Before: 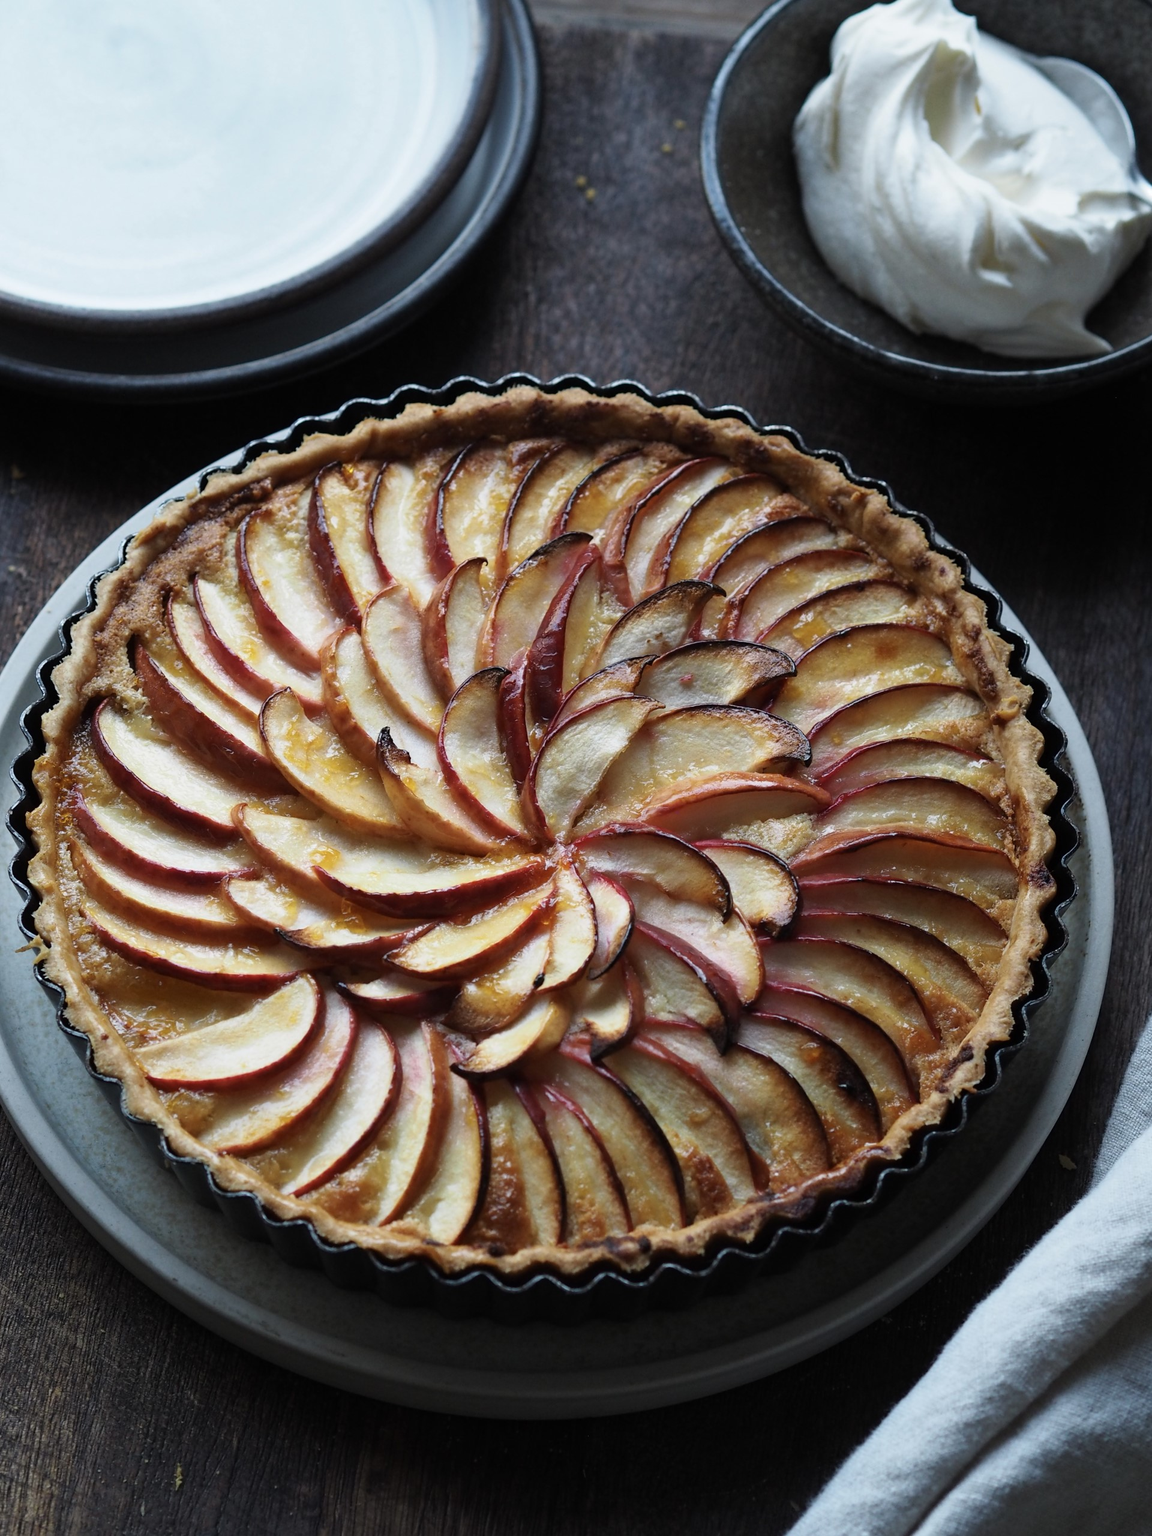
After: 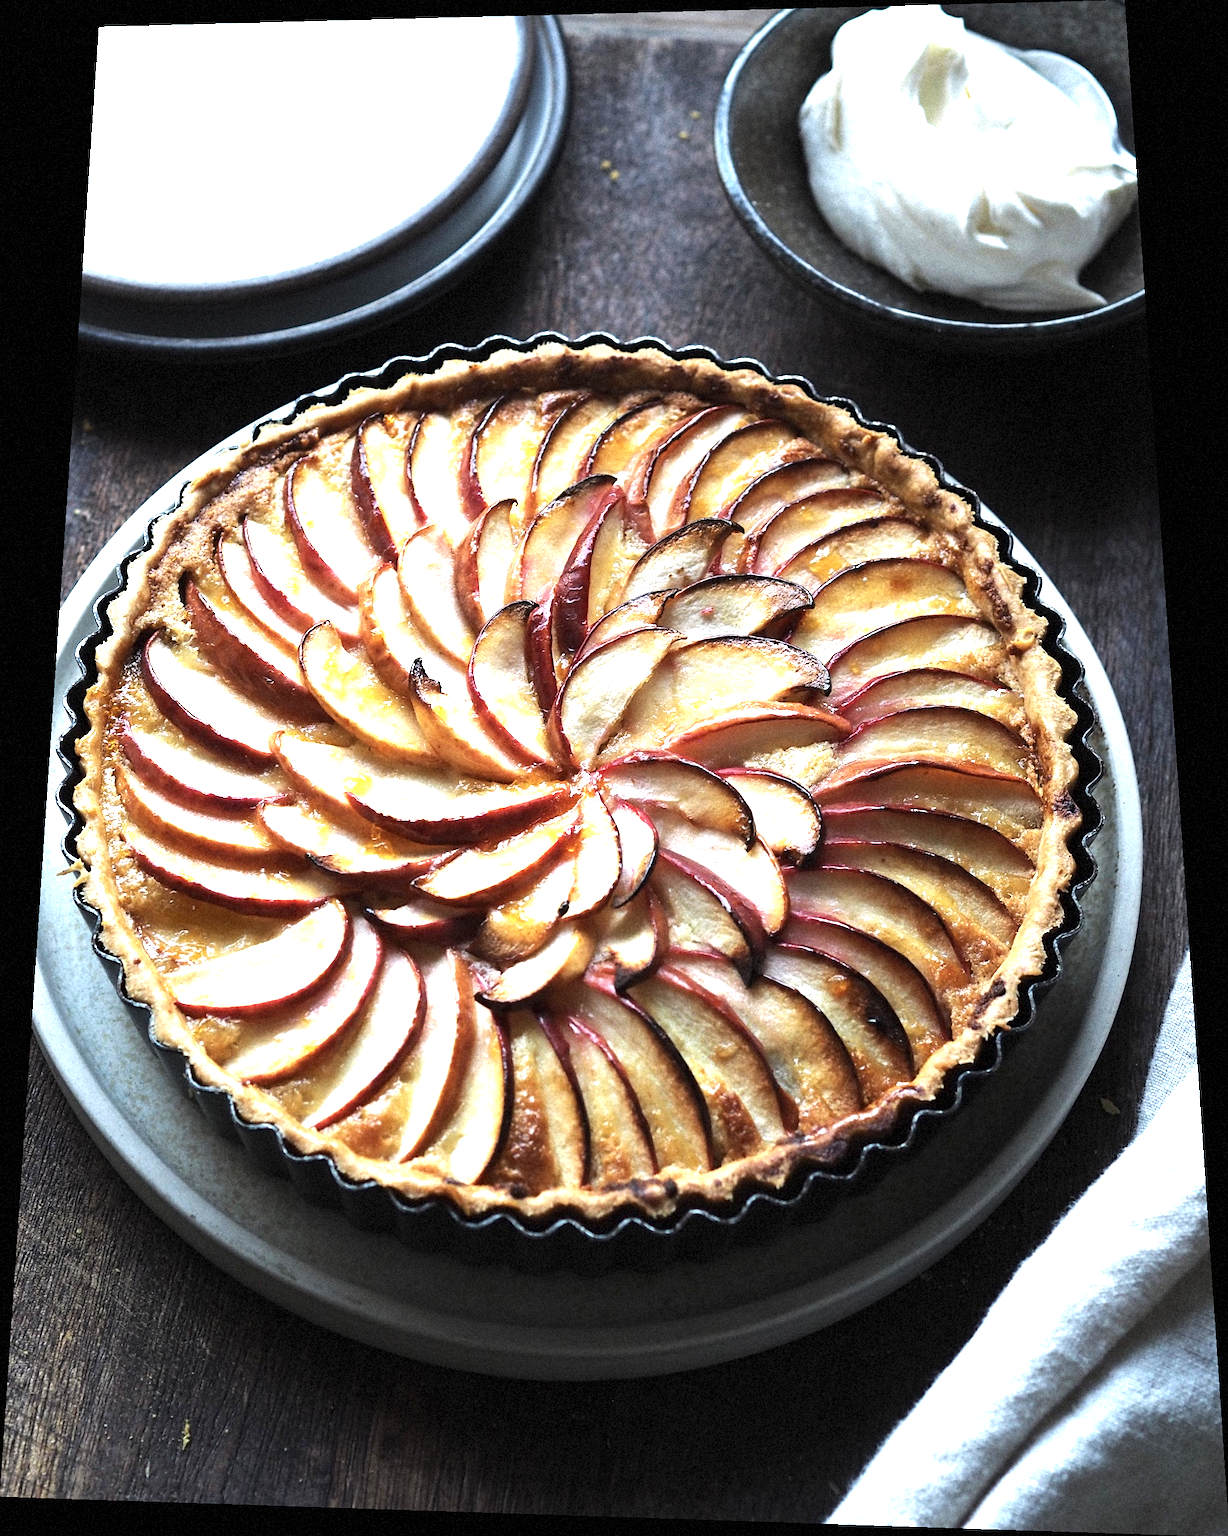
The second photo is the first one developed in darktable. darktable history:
rotate and perspective: rotation 0.128°, lens shift (vertical) -0.181, lens shift (horizontal) -0.044, shear 0.001, automatic cropping off
exposure: black level correction 0, exposure 1.2 EV, compensate highlight preservation false
sharpen: amount 0.2
grain: mid-tones bias 0%
tone equalizer: -8 EV -0.417 EV, -7 EV -0.389 EV, -6 EV -0.333 EV, -5 EV -0.222 EV, -3 EV 0.222 EV, -2 EV 0.333 EV, -1 EV 0.389 EV, +0 EV 0.417 EV, edges refinement/feathering 500, mask exposure compensation -1.57 EV, preserve details no
